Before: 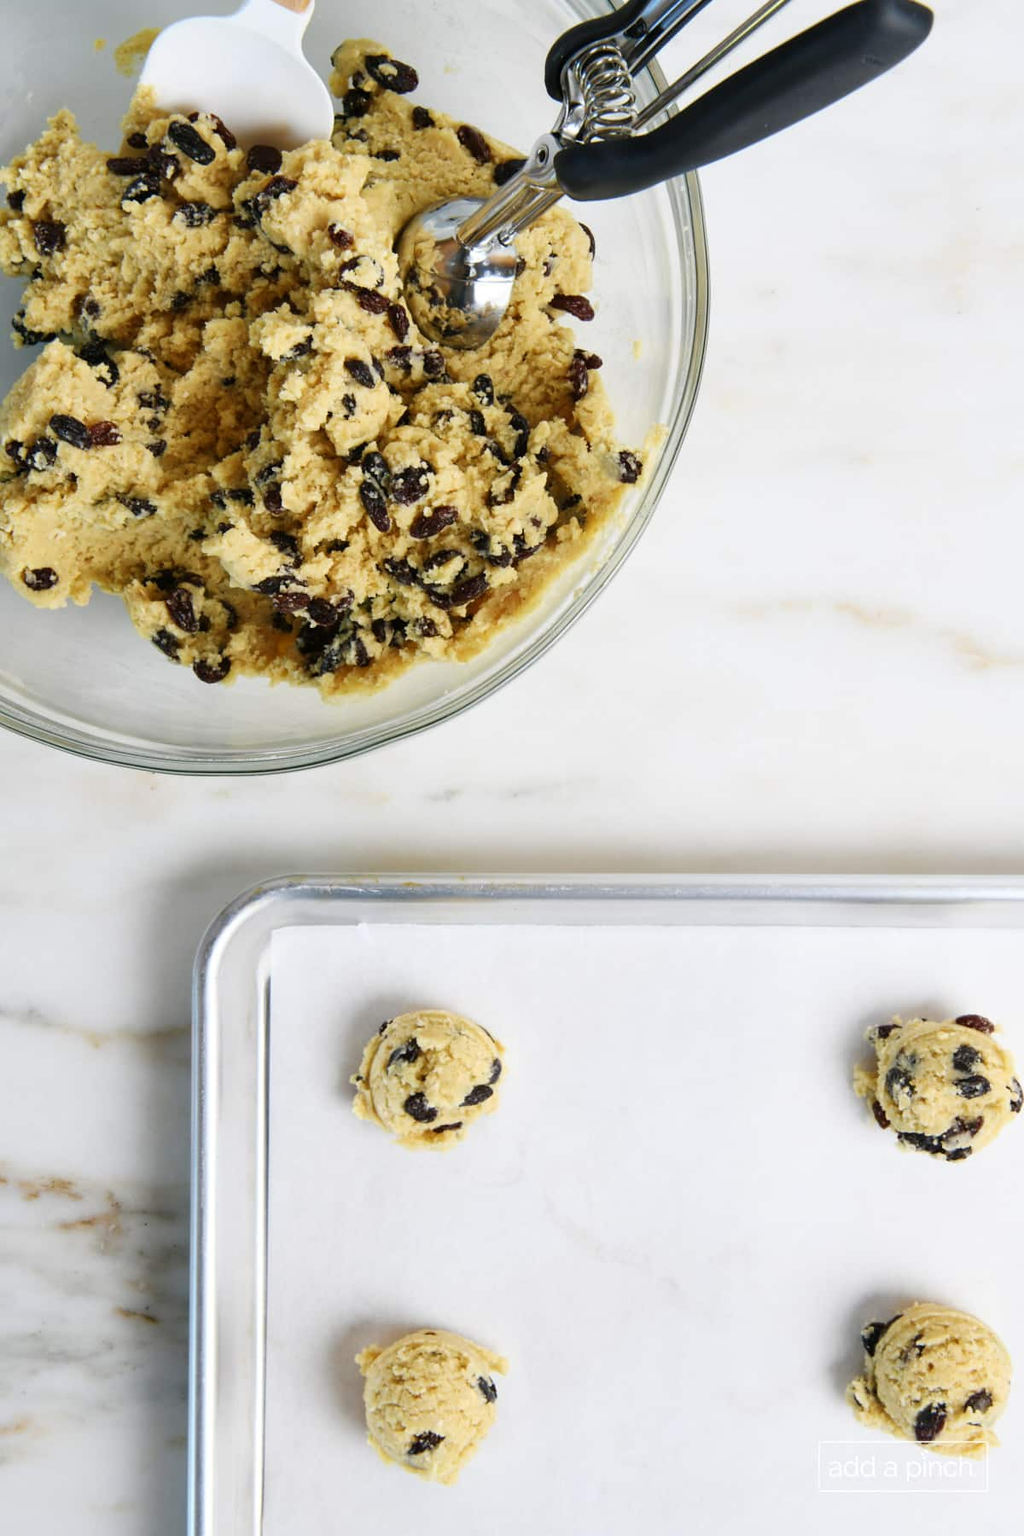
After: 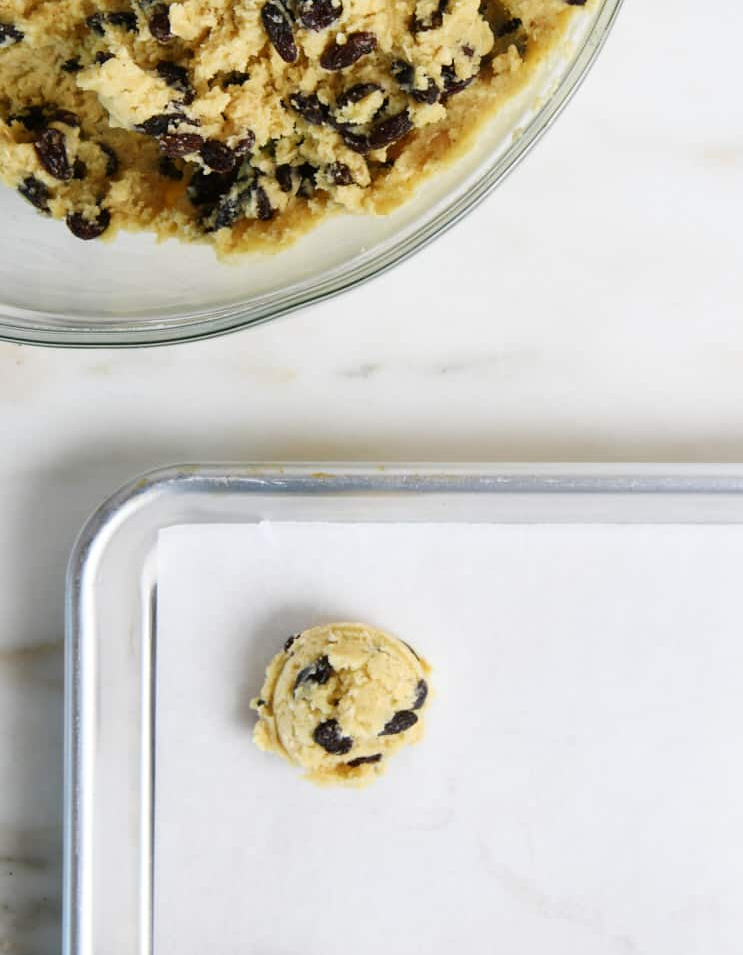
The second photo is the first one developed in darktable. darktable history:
crop: left 13.351%, top 31.215%, right 24.705%, bottom 15.683%
